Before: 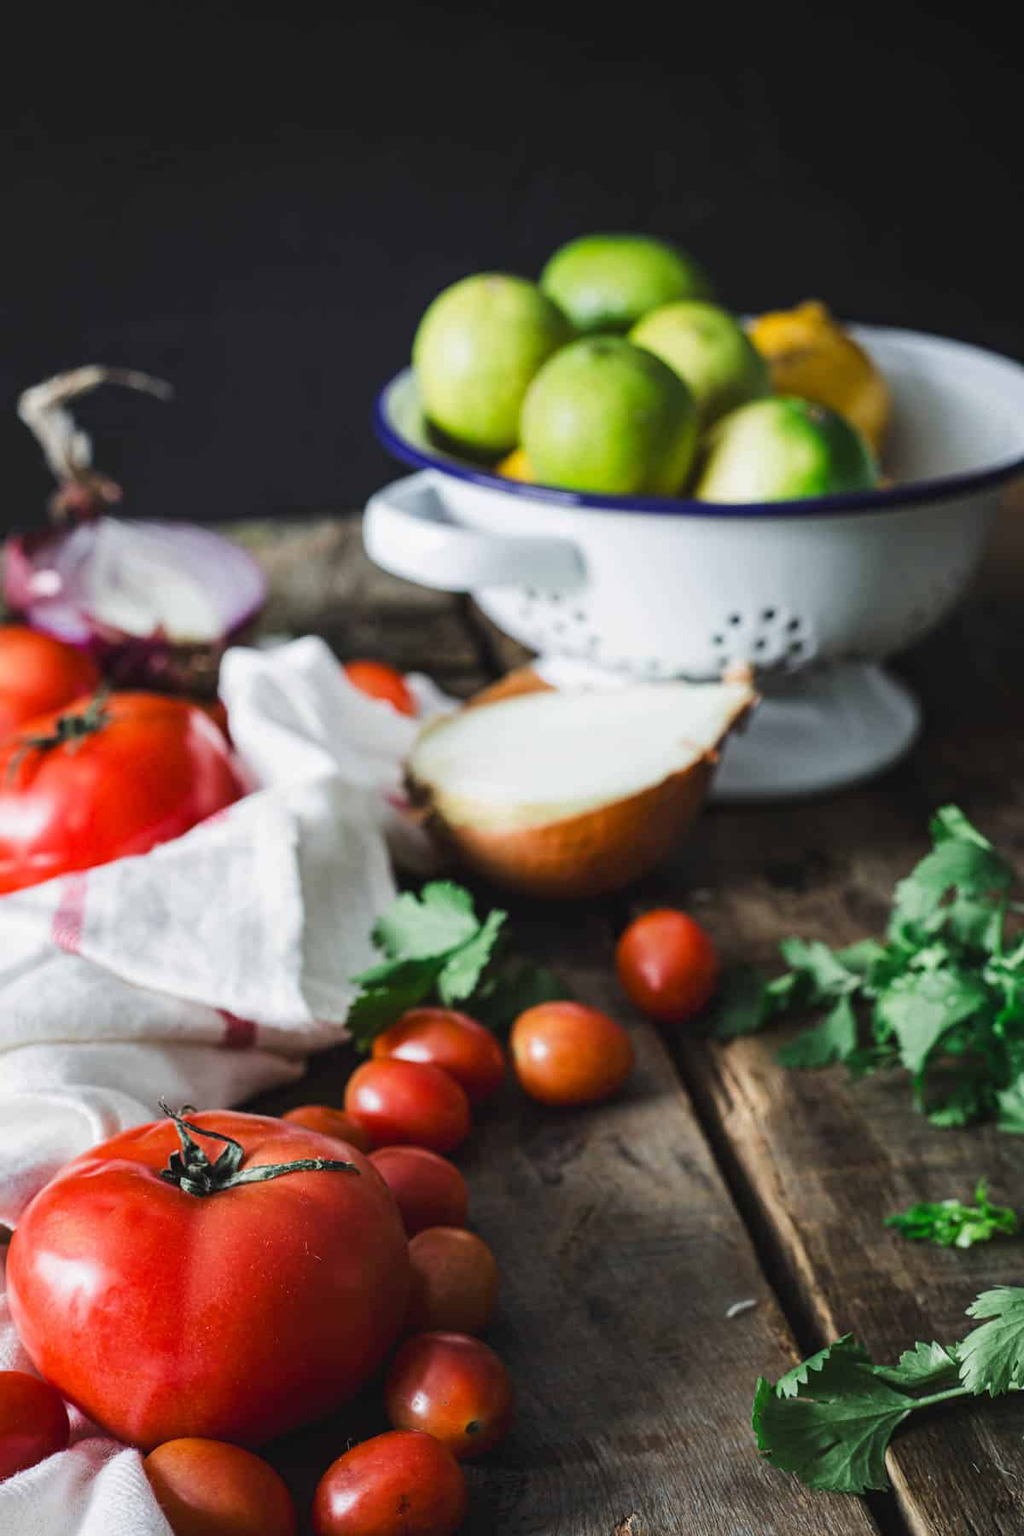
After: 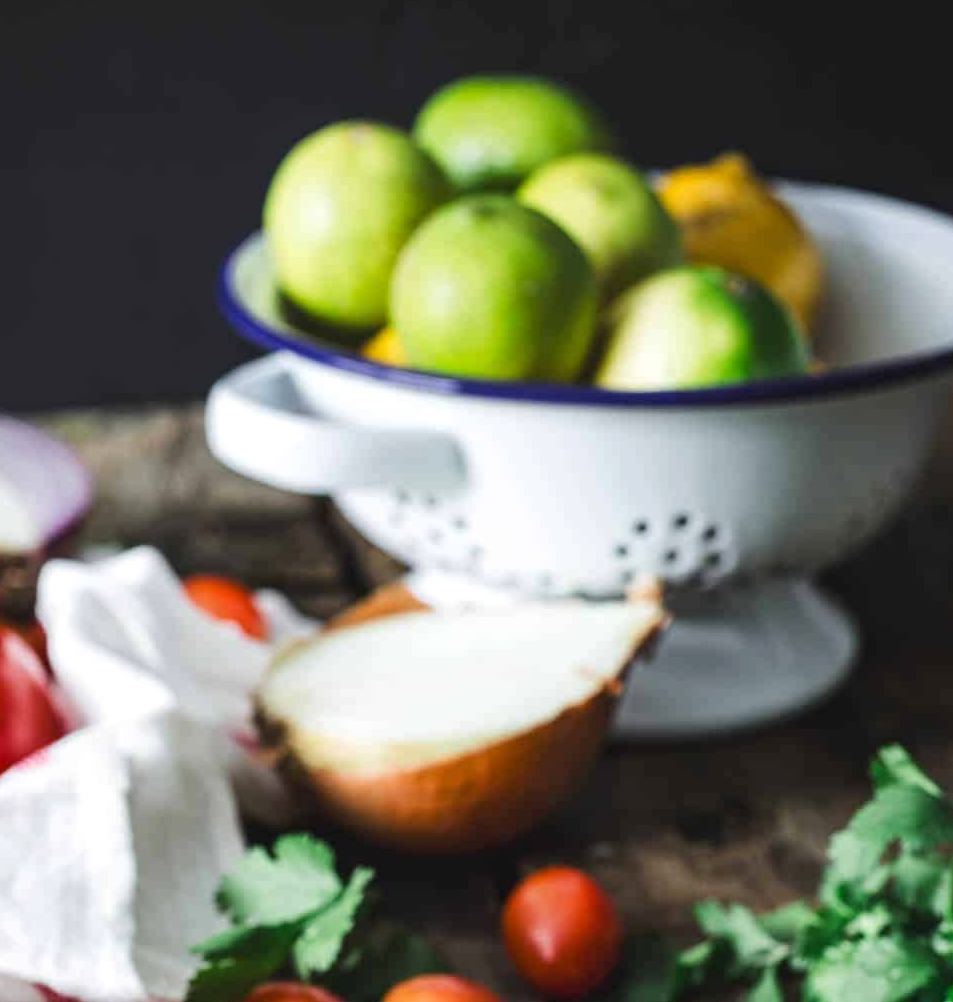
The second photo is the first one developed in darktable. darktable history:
exposure: exposure 0.2 EV, compensate highlight preservation false
crop: left 18.38%, top 11.092%, right 2.134%, bottom 33.217%
